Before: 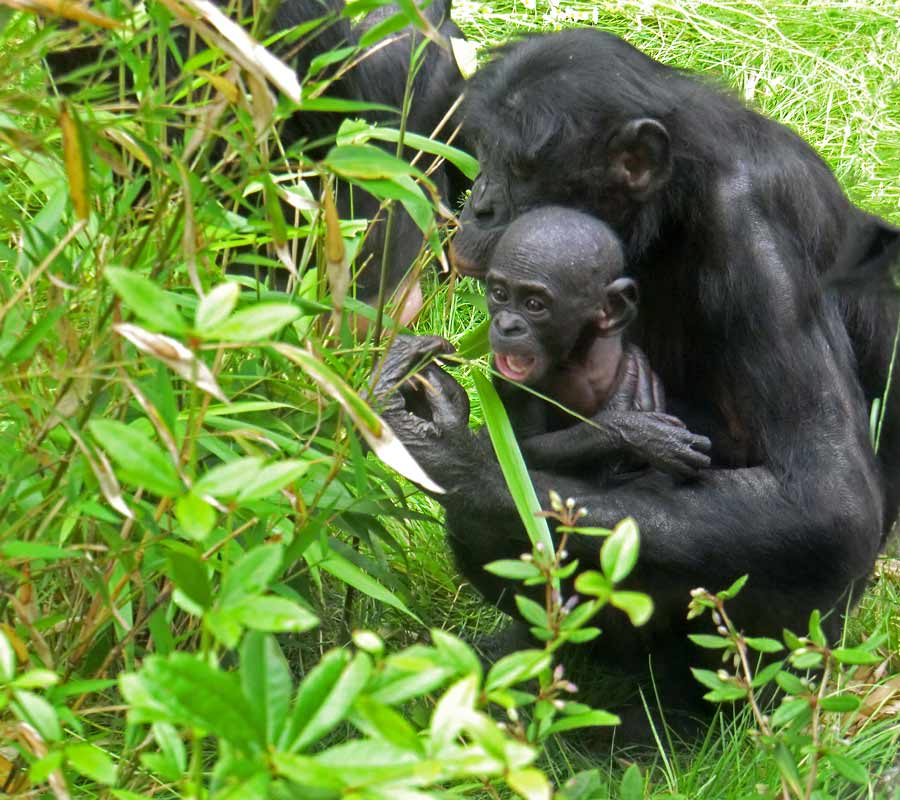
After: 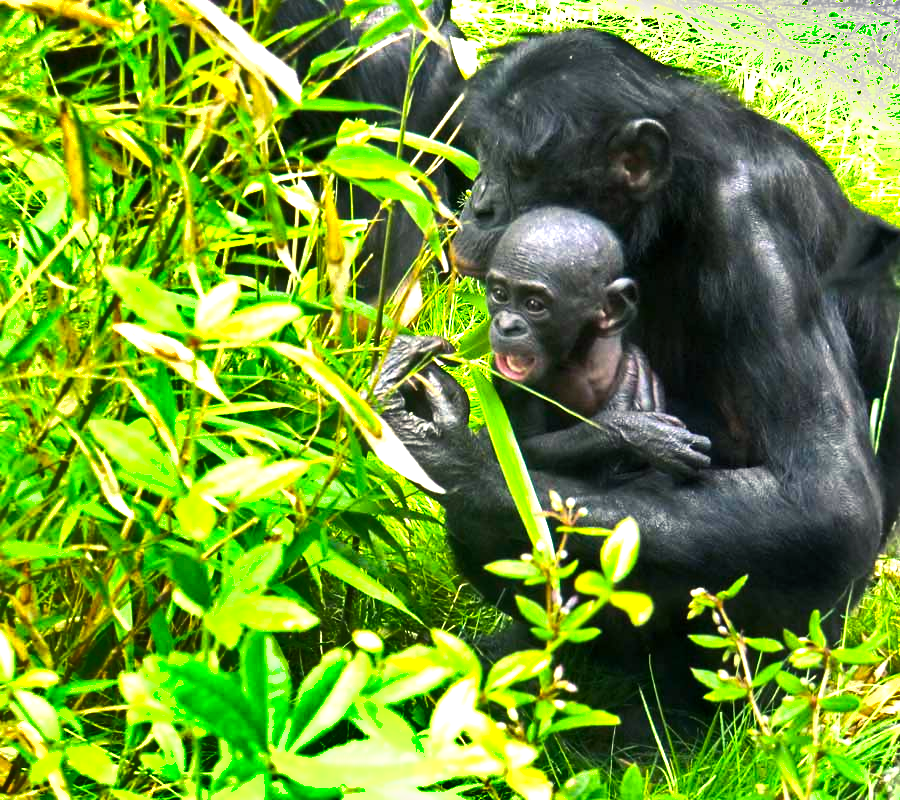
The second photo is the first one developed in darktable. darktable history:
shadows and highlights: low approximation 0.01, soften with gaussian
color balance rgb: power › chroma 0.526%, power › hue 215.18°, highlights gain › chroma 3.039%, highlights gain › hue 77.32°, perceptual saturation grading › global saturation 29.434%, perceptual brilliance grading › highlights 46.981%, perceptual brilliance grading › mid-tones 21.759%, perceptual brilliance grading › shadows -5.946%
